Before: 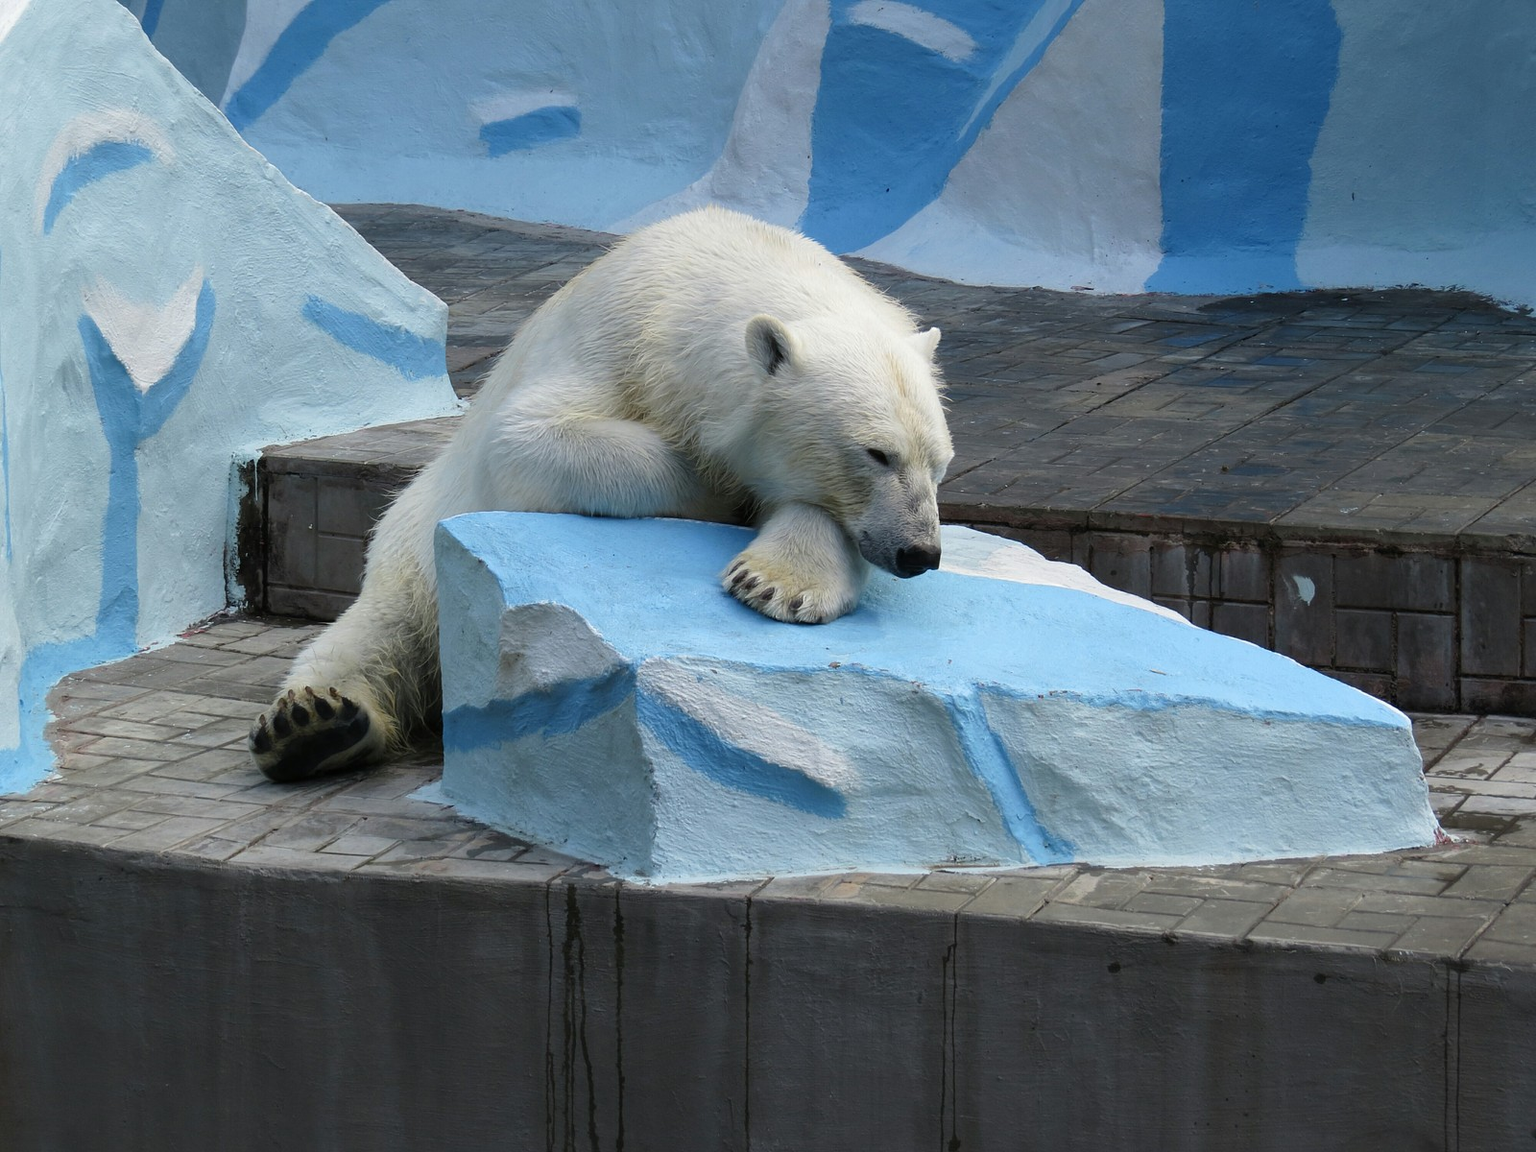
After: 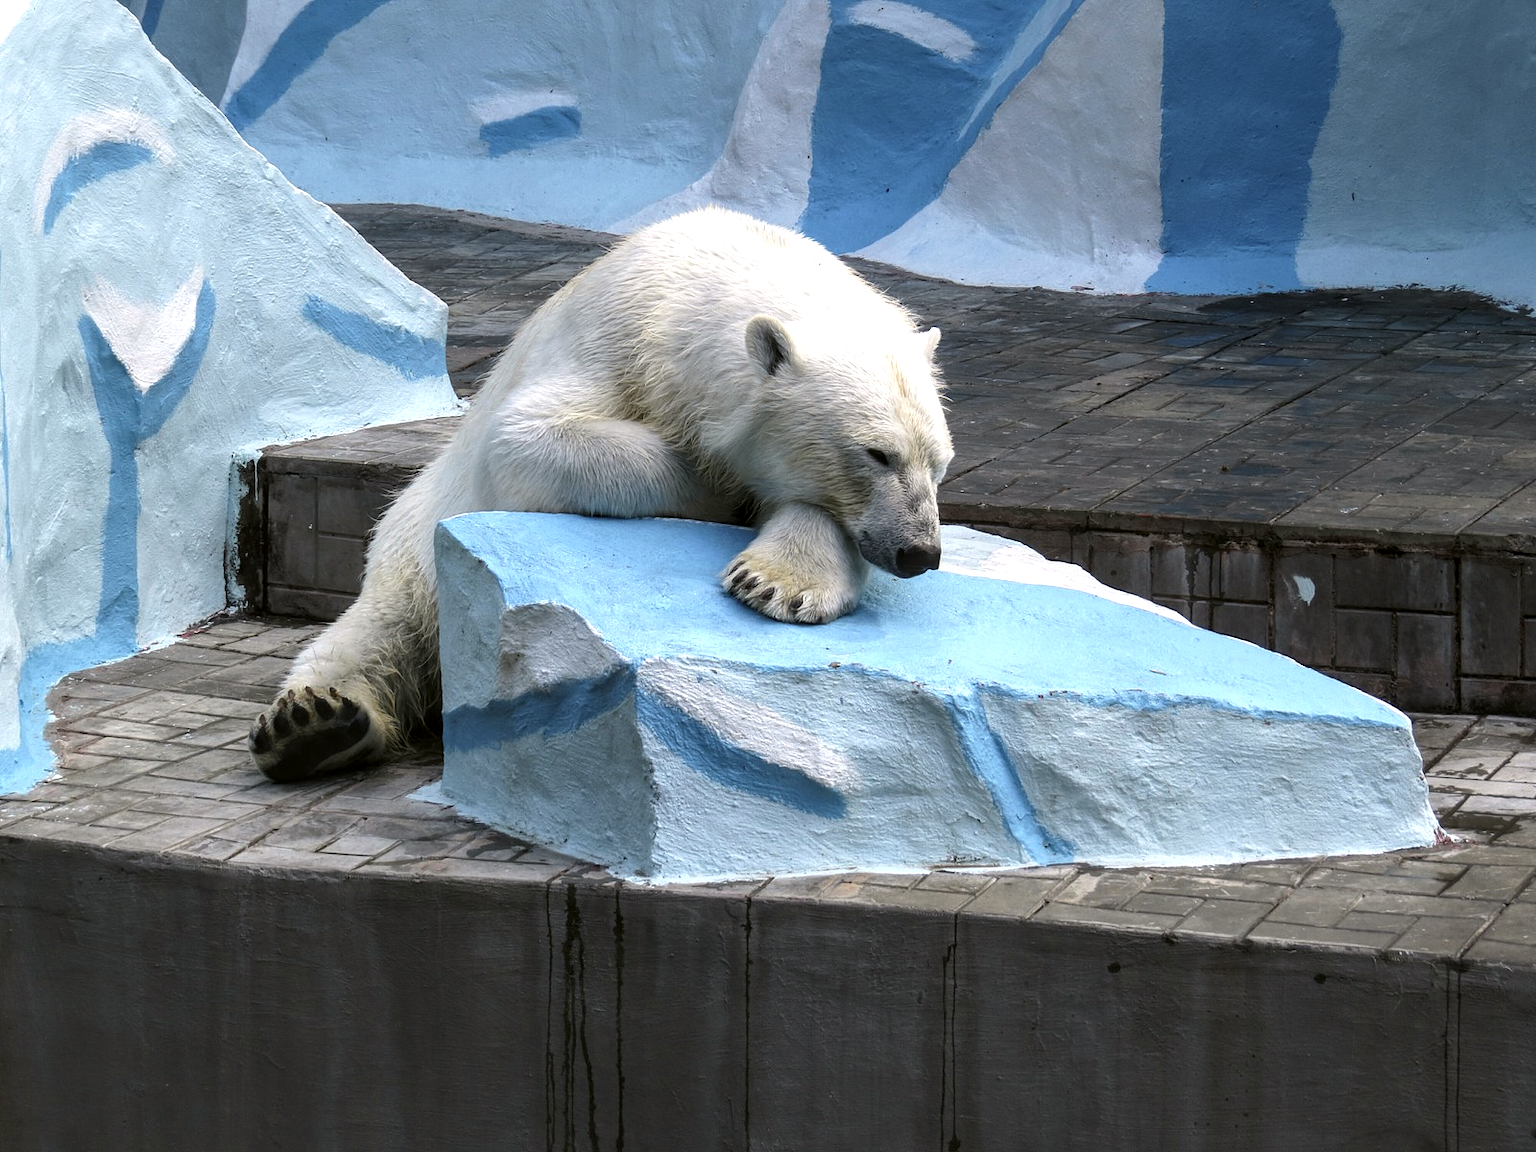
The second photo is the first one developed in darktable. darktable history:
color correction: highlights a* 2.97, highlights b* -1.17, shadows a* -0.119, shadows b* 2.54, saturation 0.98
color balance rgb: perceptual saturation grading › global saturation -3.671%, perceptual saturation grading › shadows -2.565%, perceptual brilliance grading › highlights 16.32%, perceptual brilliance grading › mid-tones 6.213%, perceptual brilliance grading › shadows -15.04%
local contrast: on, module defaults
